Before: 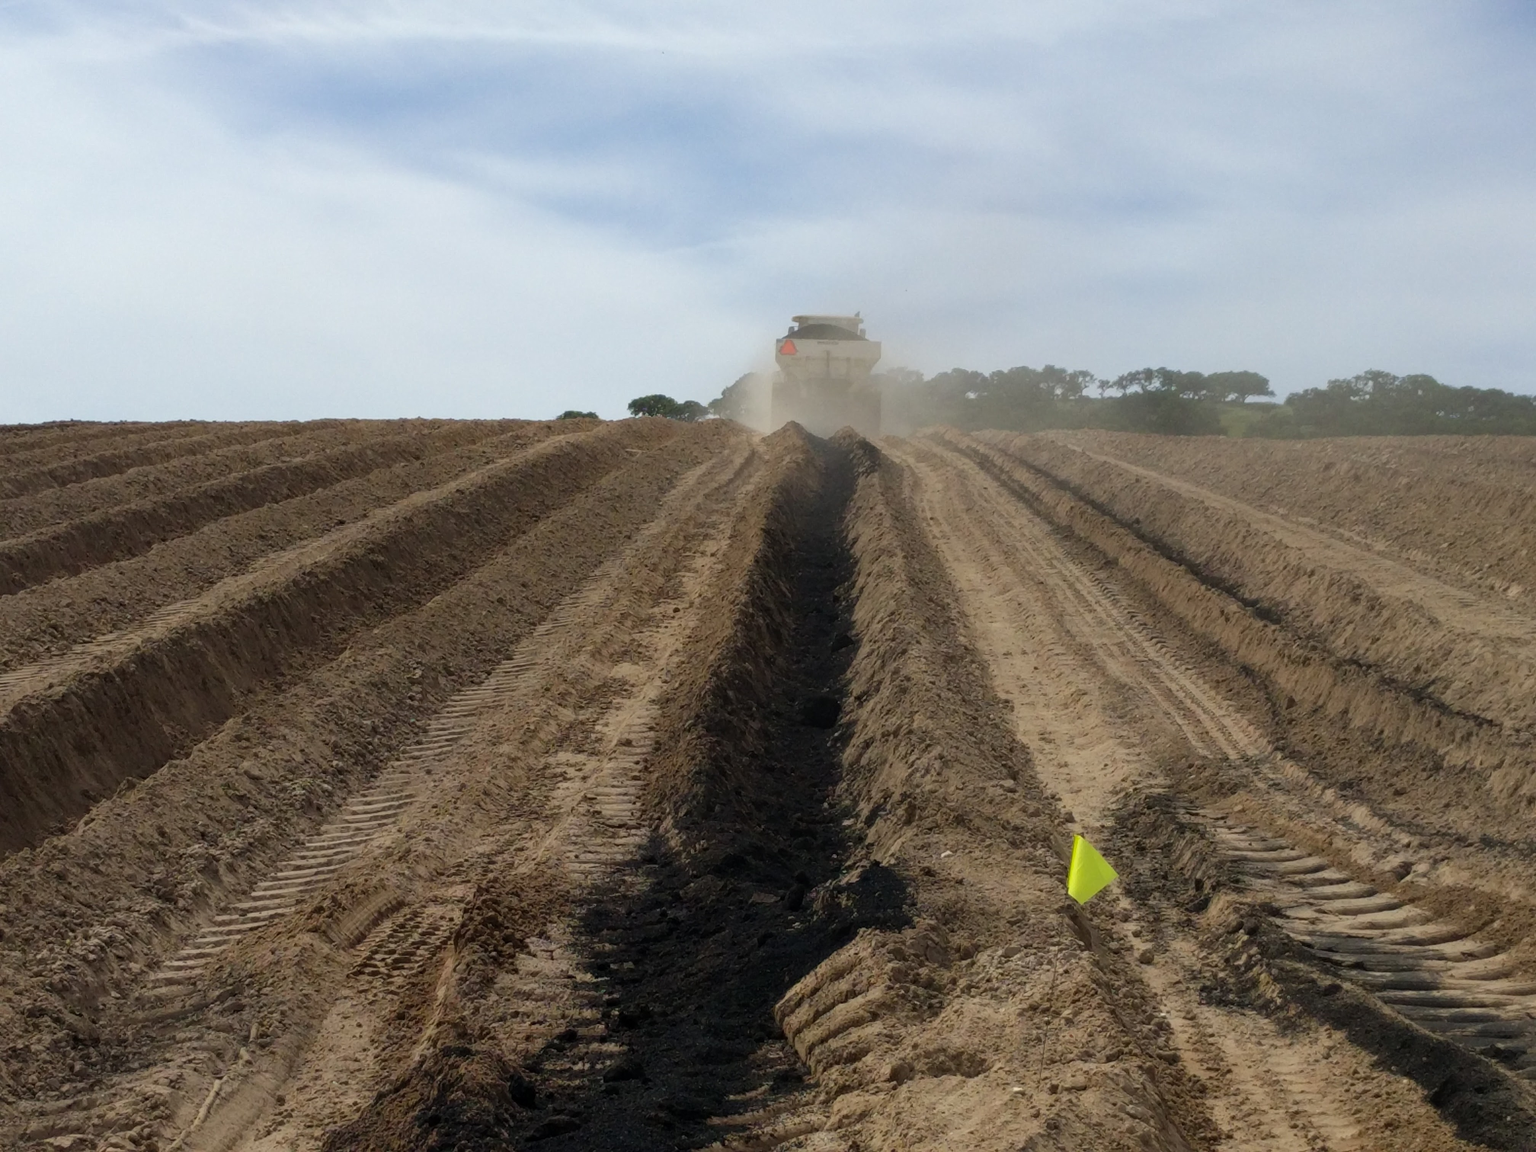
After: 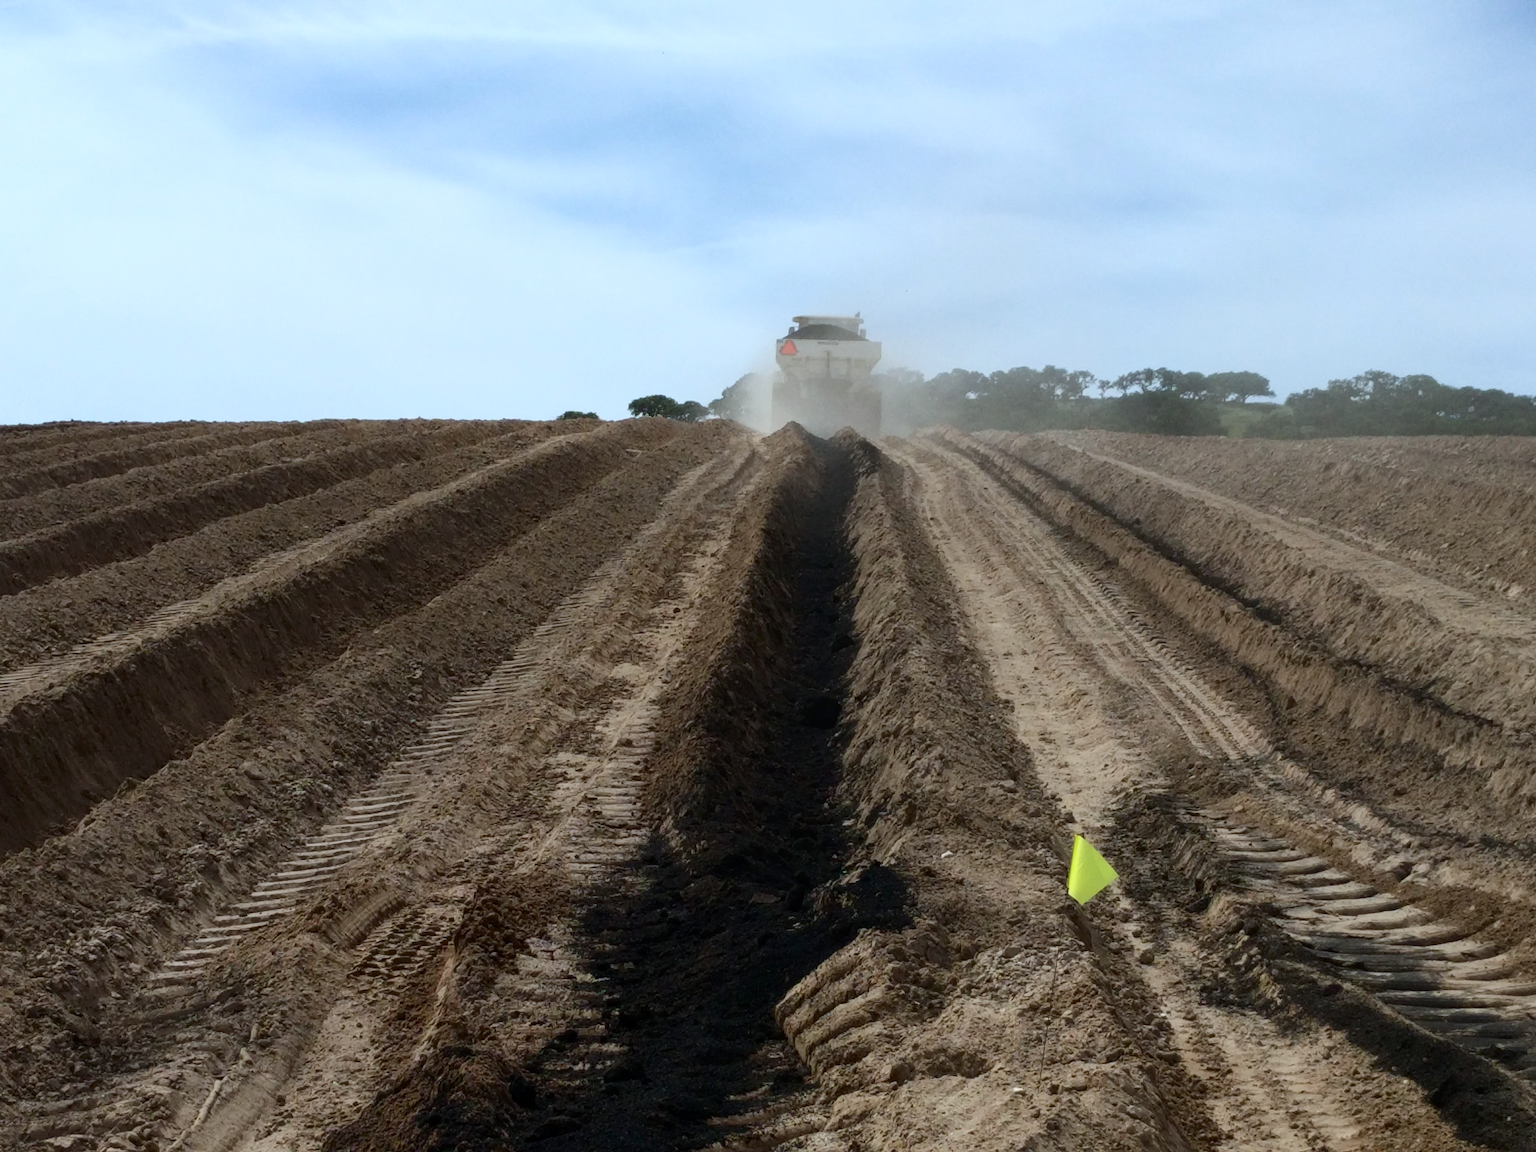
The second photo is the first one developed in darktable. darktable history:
color correction: highlights a* -3.83, highlights b* -10.84
contrast brightness saturation: contrast 0.216
